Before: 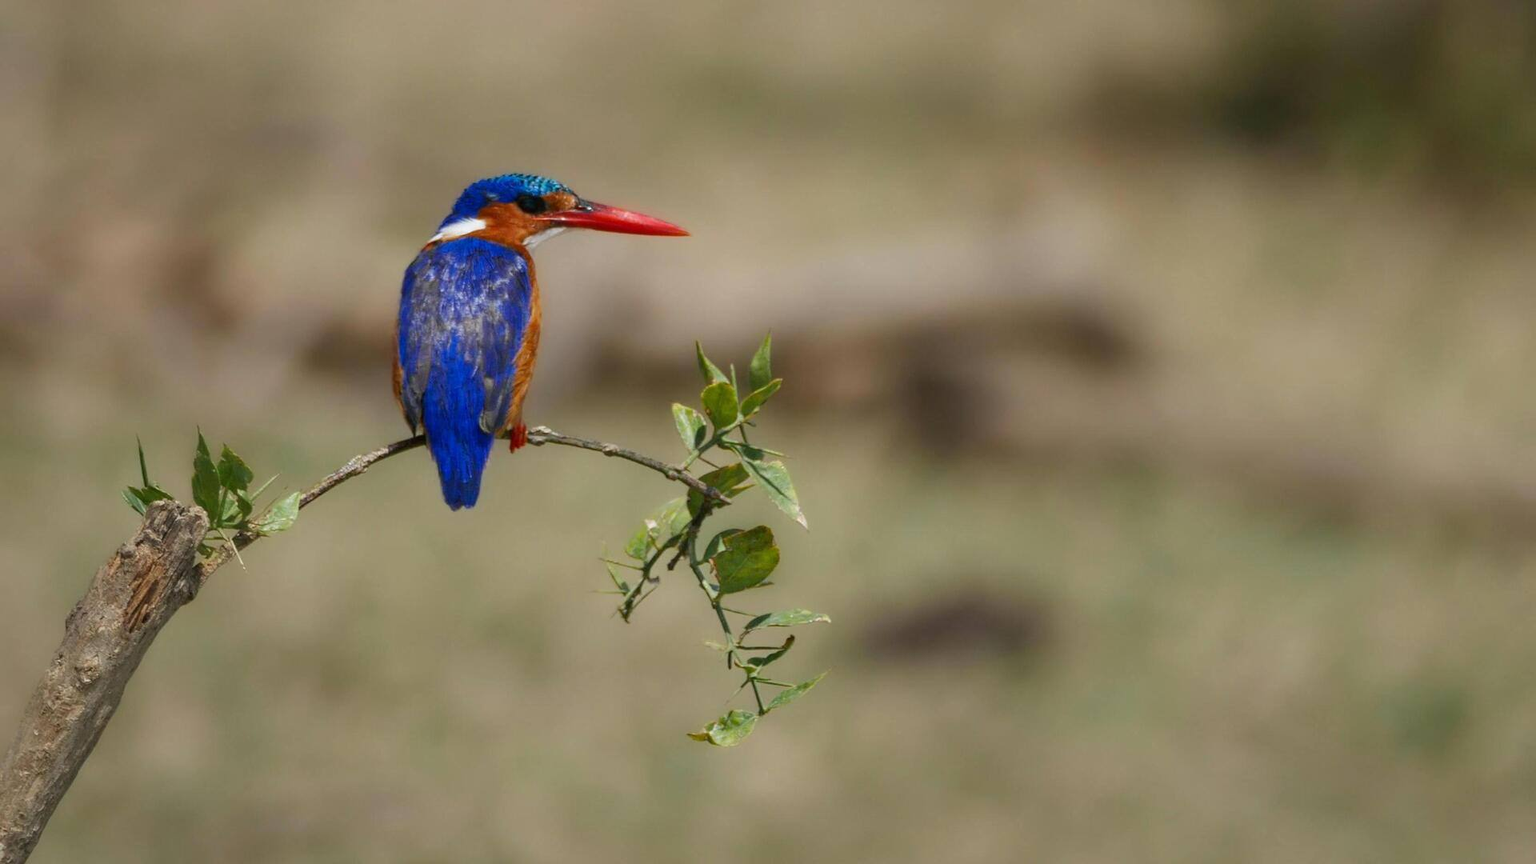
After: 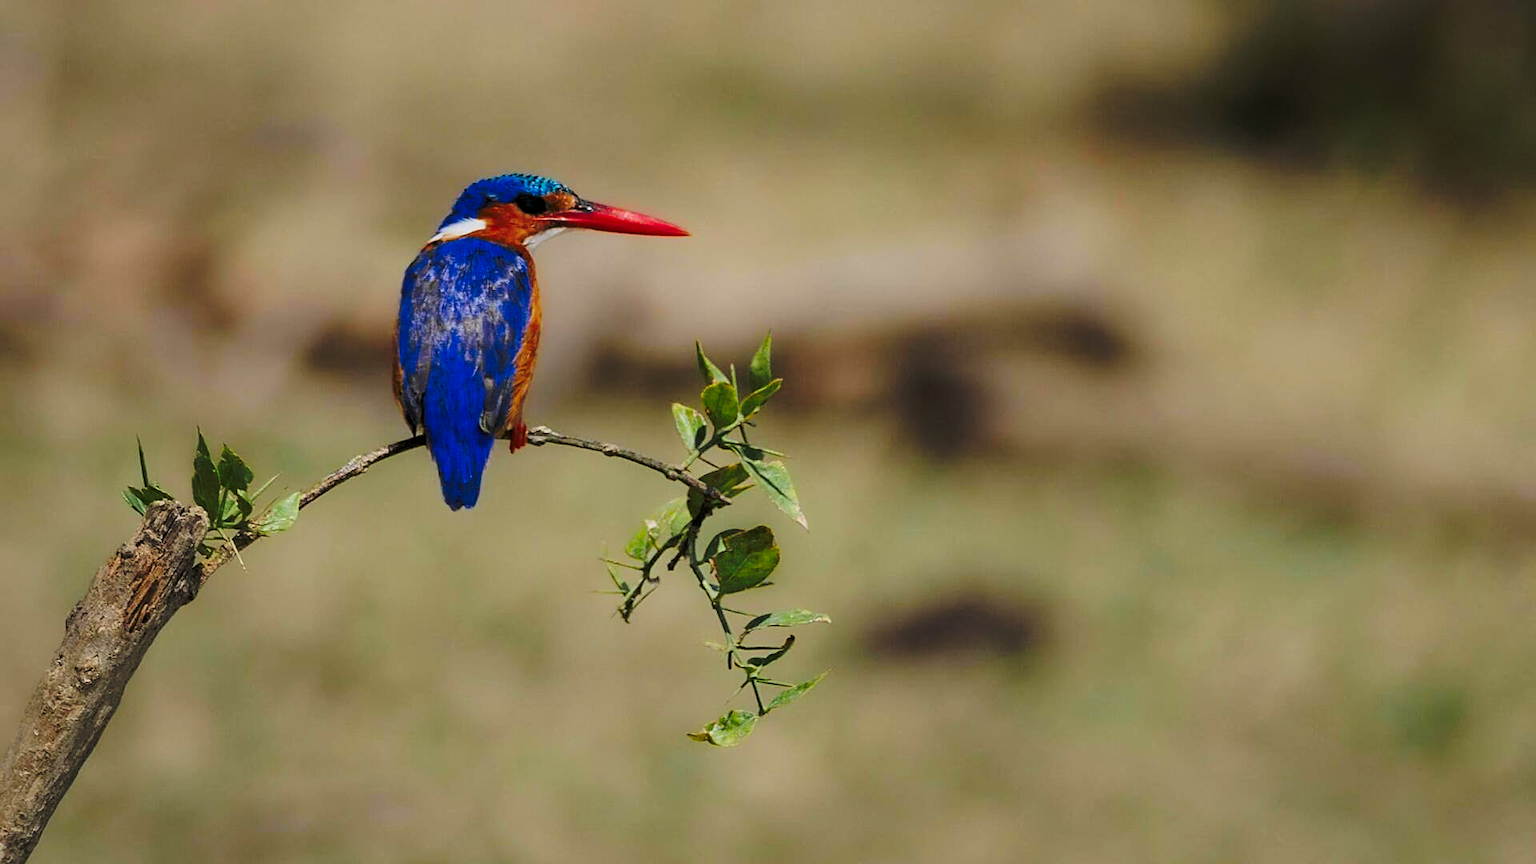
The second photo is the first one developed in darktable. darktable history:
sharpen: on, module defaults
filmic rgb: black relative exposure -7.65 EV, white relative exposure 4.56 EV, threshold 5.94 EV, hardness 3.61, color science v6 (2022), iterations of high-quality reconstruction 10, enable highlight reconstruction true
tone equalizer: -8 EV -0.787 EV, -7 EV -0.679 EV, -6 EV -0.619 EV, -5 EV -0.372 EV, -3 EV 0.391 EV, -2 EV 0.6 EV, -1 EV 0.698 EV, +0 EV 0.744 EV
tone curve: curves: ch0 [(0, 0) (0.003, 0.002) (0.011, 0.007) (0.025, 0.015) (0.044, 0.026) (0.069, 0.041) (0.1, 0.059) (0.136, 0.08) (0.177, 0.105) (0.224, 0.132) (0.277, 0.163) (0.335, 0.198) (0.399, 0.253) (0.468, 0.341) (0.543, 0.435) (0.623, 0.532) (0.709, 0.635) (0.801, 0.745) (0.898, 0.873) (1, 1)], preserve colors none
